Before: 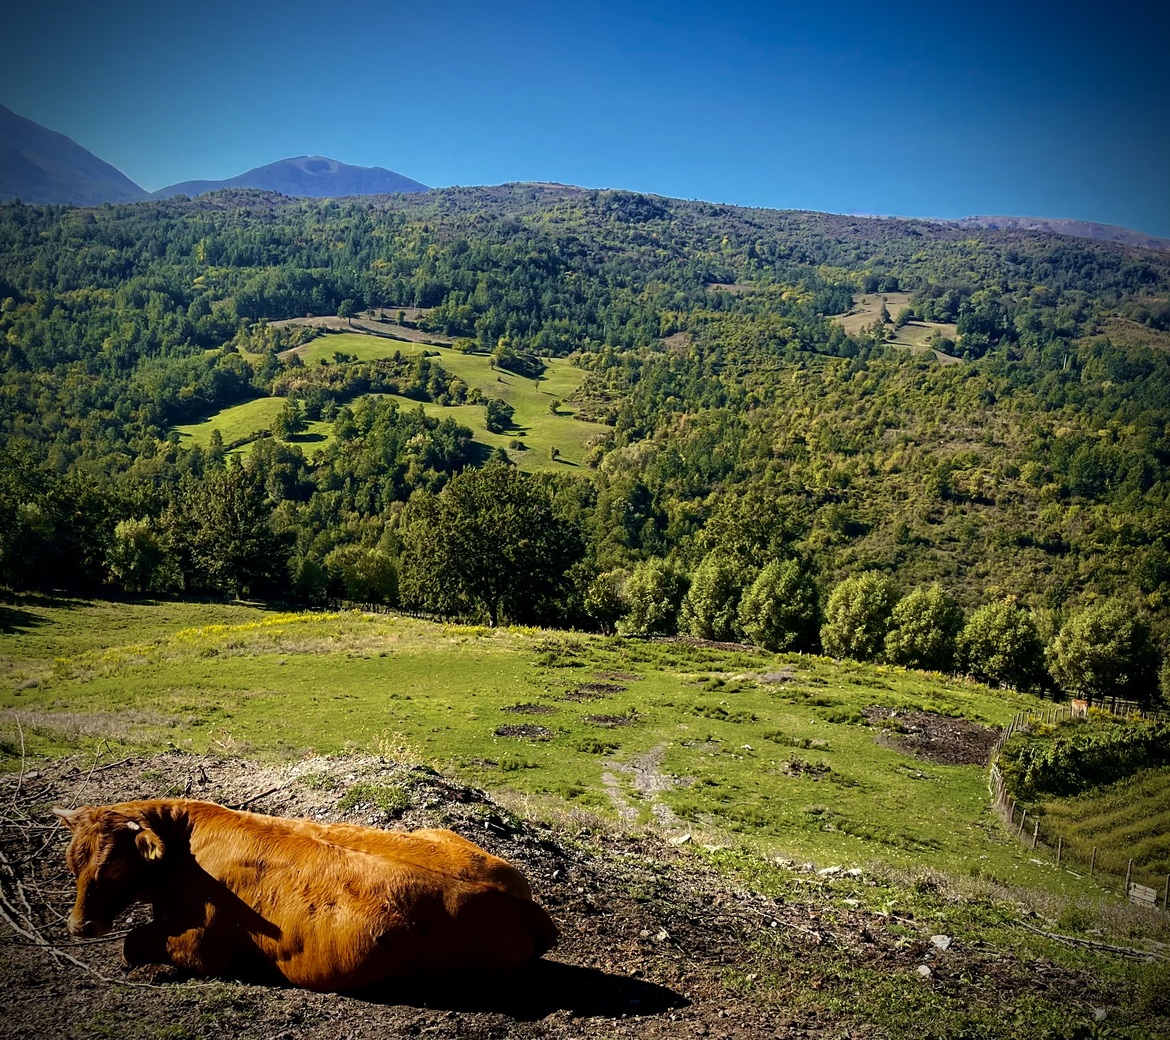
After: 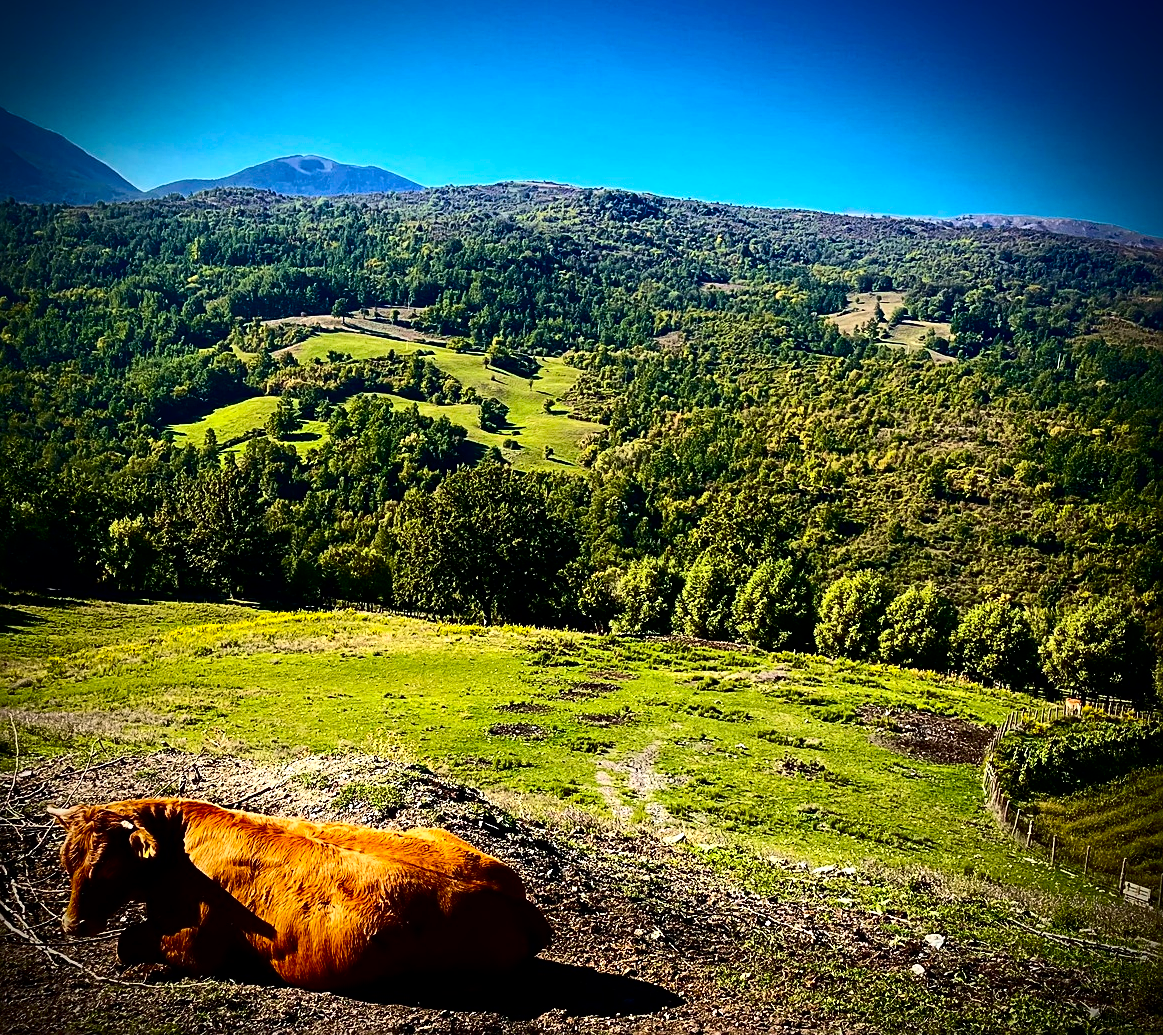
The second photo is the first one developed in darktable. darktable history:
contrast brightness saturation: contrast 0.322, brightness -0.083, saturation 0.167
sharpen: on, module defaults
crop and rotate: left 0.586%, top 0.163%, bottom 0.244%
tone equalizer: -8 EV -0.403 EV, -7 EV -0.423 EV, -6 EV -0.347 EV, -5 EV -0.233 EV, -3 EV 0.212 EV, -2 EV 0.334 EV, -1 EV 0.411 EV, +0 EV 0.426 EV
